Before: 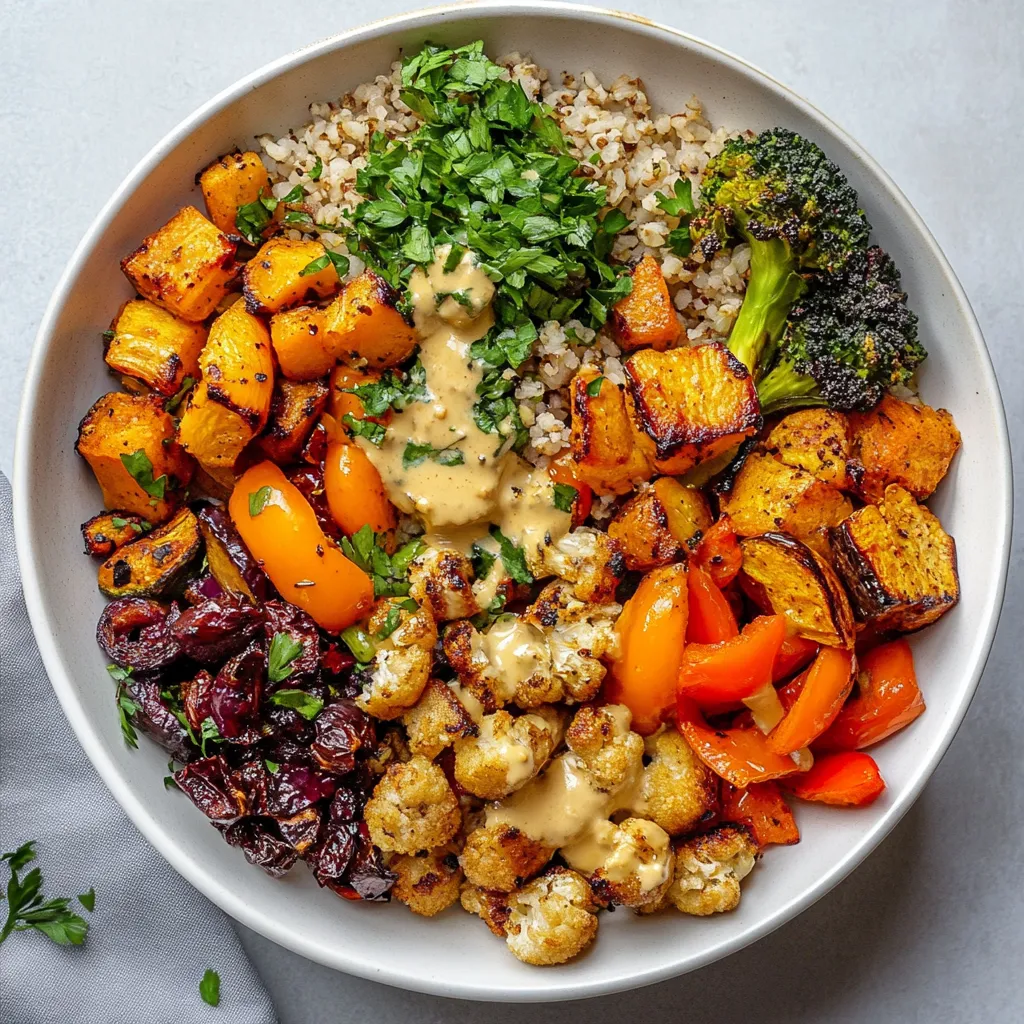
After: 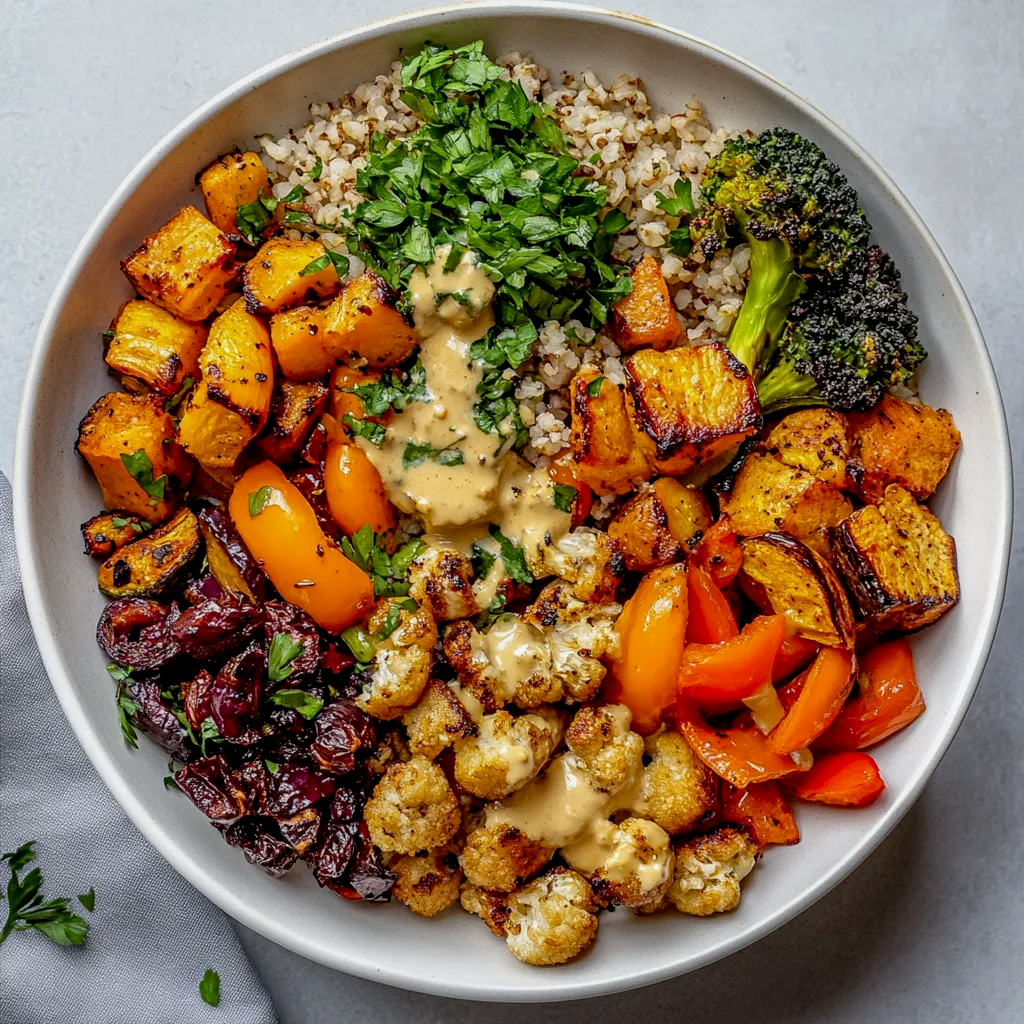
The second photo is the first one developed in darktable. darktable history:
local contrast: on, module defaults
exposure: black level correction 0.006, exposure -0.226 EV, compensate highlight preservation false
